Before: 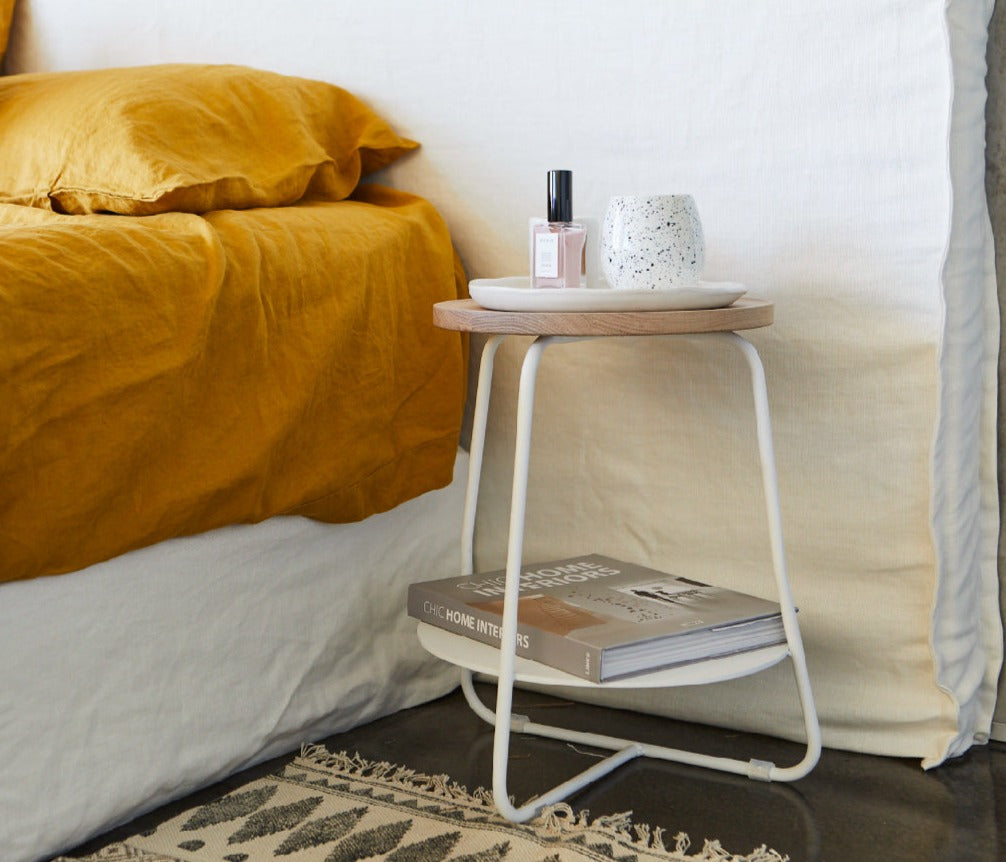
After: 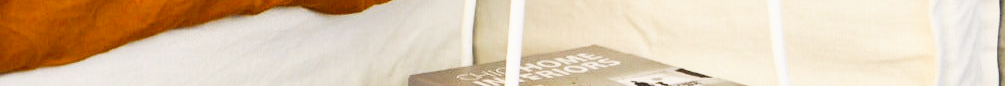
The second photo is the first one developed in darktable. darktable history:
crop and rotate: top 59.084%, bottom 30.916%
color balance rgb: shadows lift › hue 87.51°, highlights gain › chroma 1.62%, highlights gain › hue 55.1°, global offset › chroma 0.06%, global offset › hue 253.66°, linear chroma grading › global chroma 0.5%
base curve: curves: ch0 [(0, 0) (0.007, 0.004) (0.027, 0.03) (0.046, 0.07) (0.207, 0.54) (0.442, 0.872) (0.673, 0.972) (1, 1)], preserve colors none
